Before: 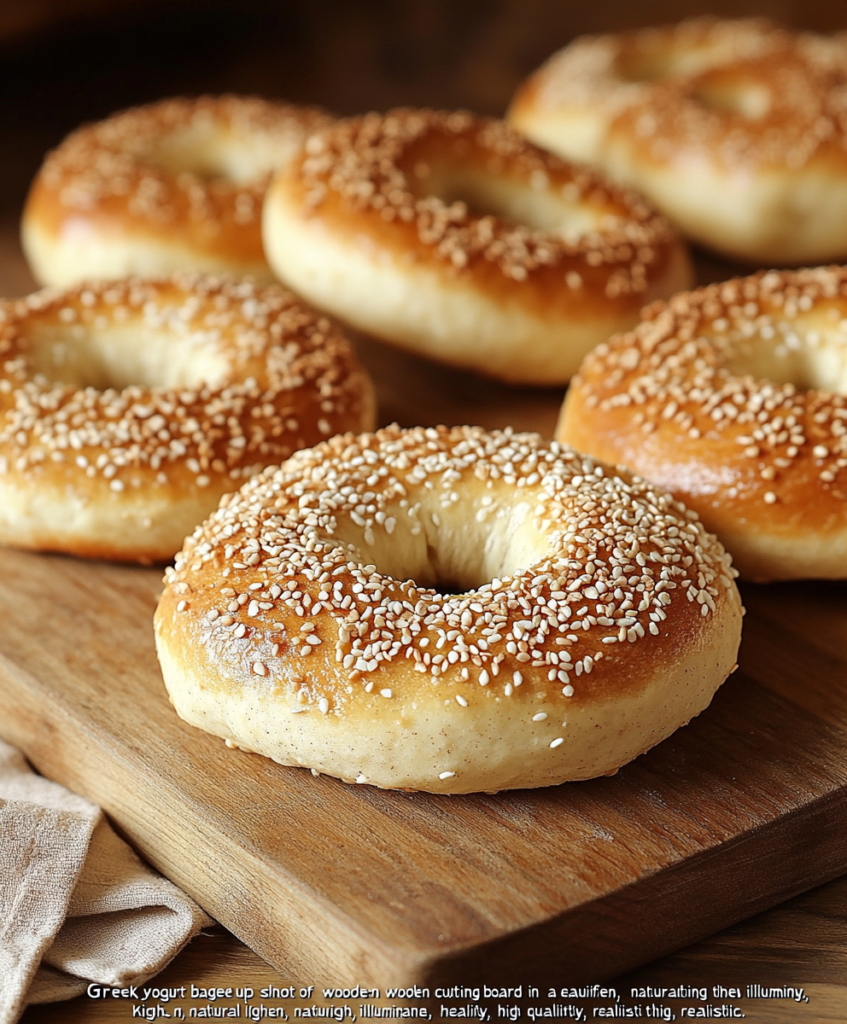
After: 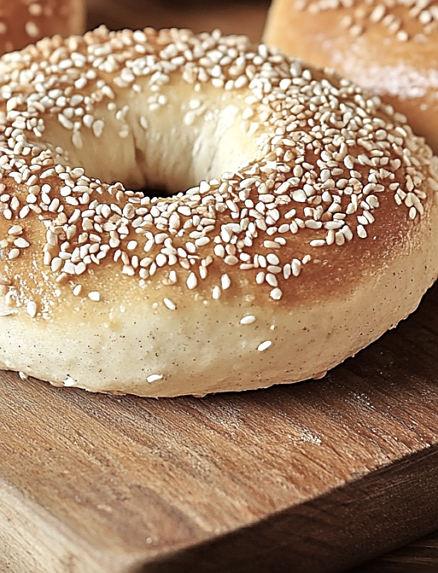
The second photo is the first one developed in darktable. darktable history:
contrast brightness saturation: contrast 0.1, saturation -0.36
crop: left 34.479%, top 38.822%, right 13.718%, bottom 5.172%
sharpen: on, module defaults
color balance rgb: on, module defaults
tone equalizer: -7 EV 0.15 EV, -6 EV 0.6 EV, -5 EV 1.15 EV, -4 EV 1.33 EV, -3 EV 1.15 EV, -2 EV 0.6 EV, -1 EV 0.15 EV, mask exposure compensation -0.5 EV
